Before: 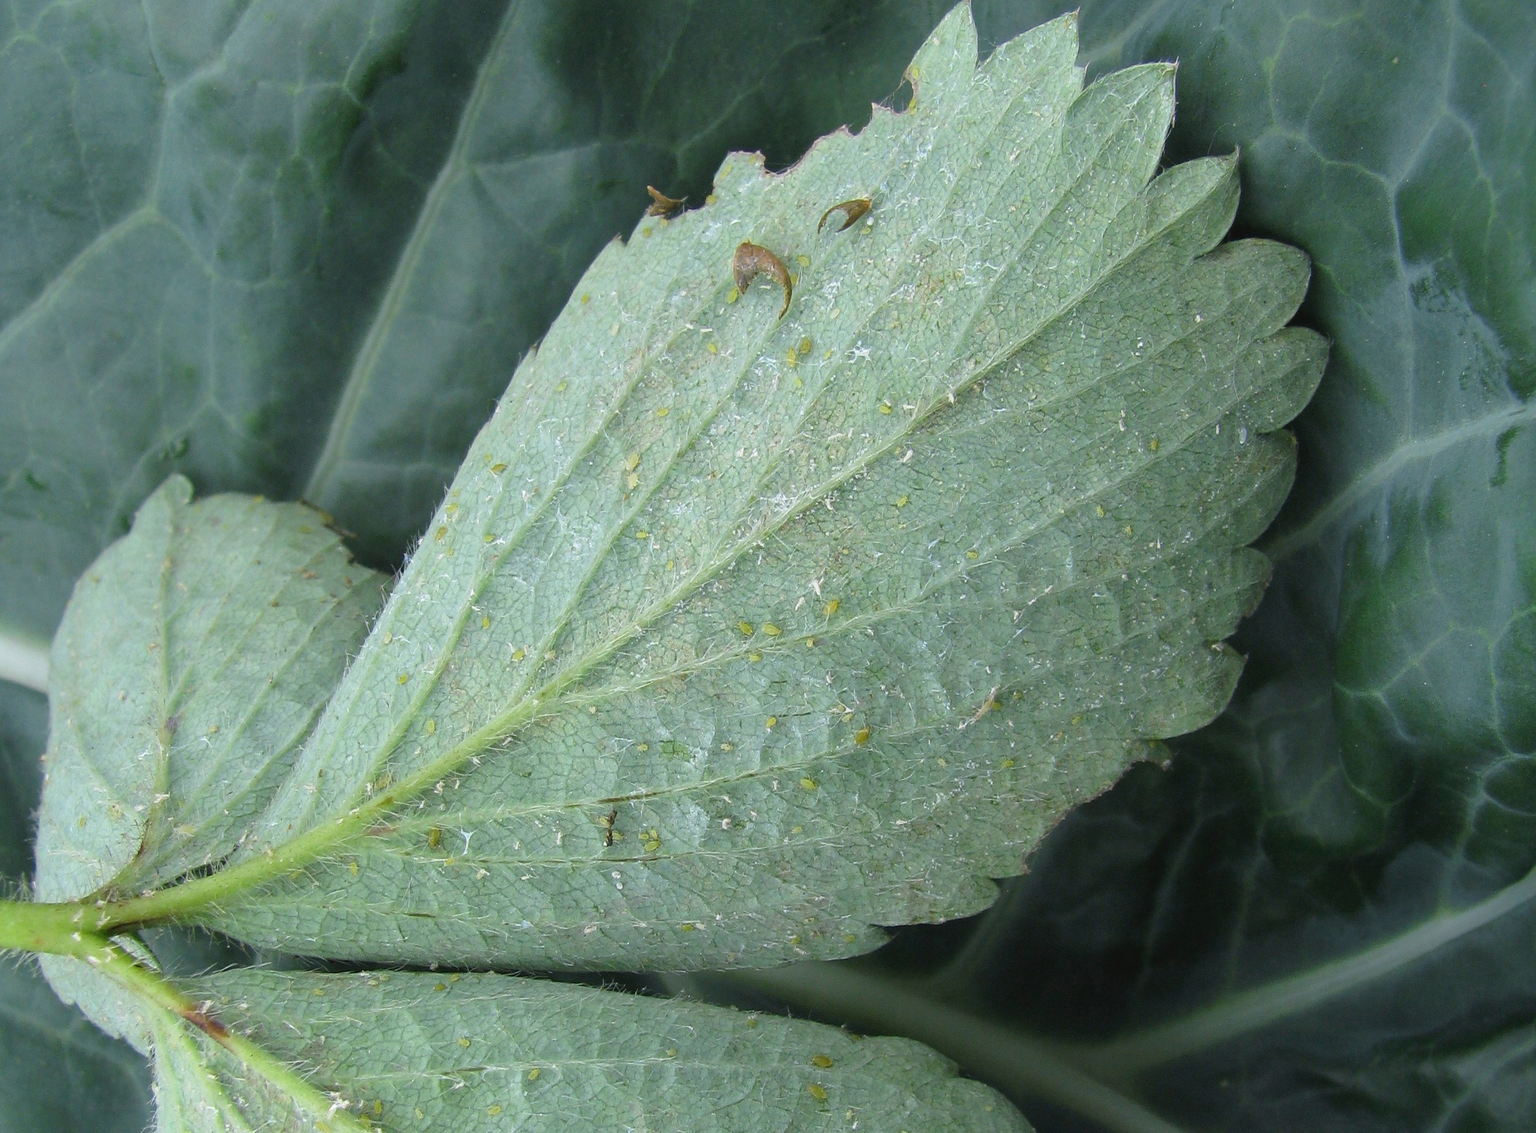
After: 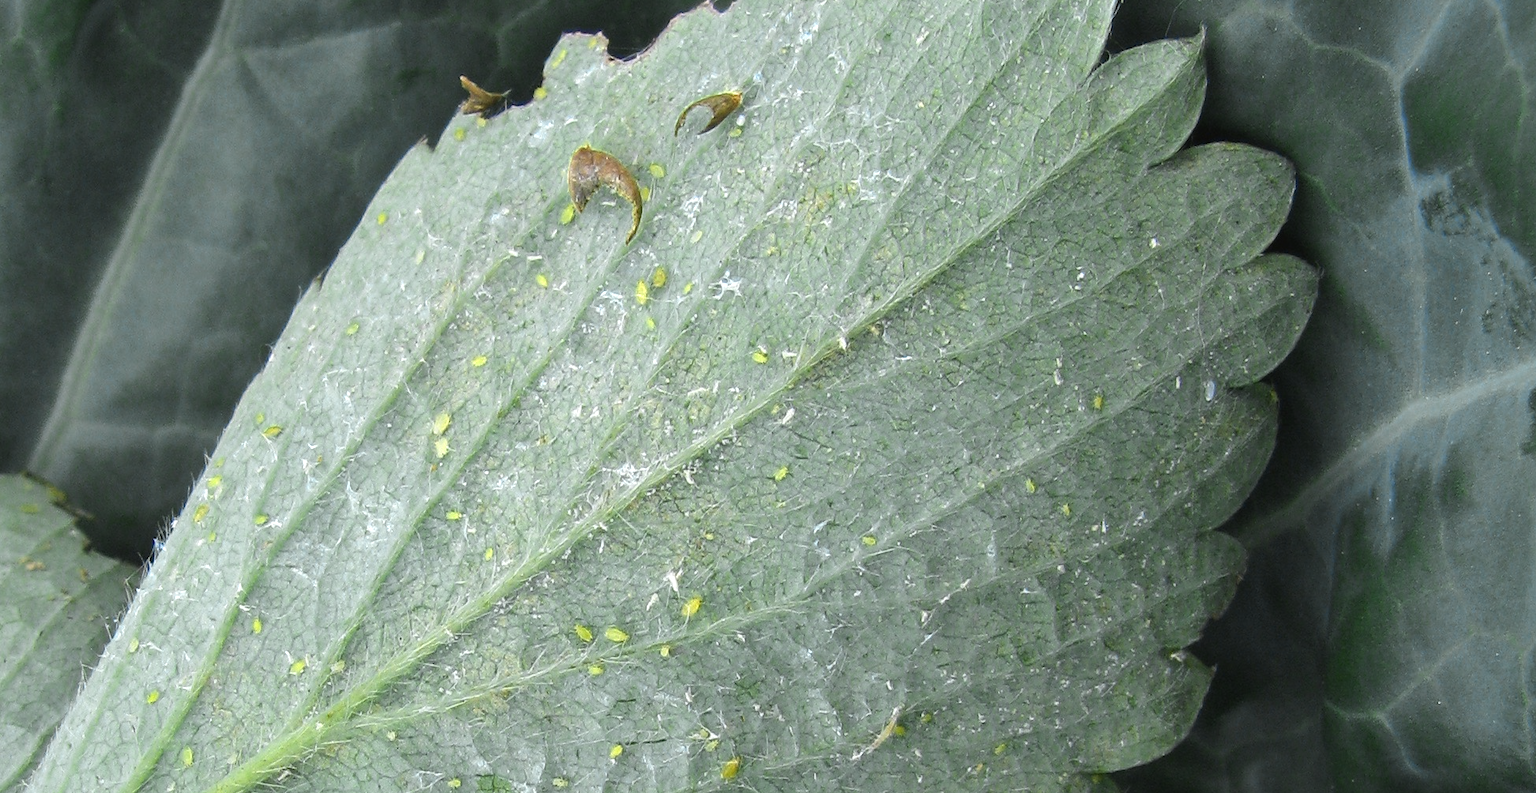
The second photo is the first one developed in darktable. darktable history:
crop: left 18.38%, top 11.092%, right 2.134%, bottom 33.217%
tone equalizer: -8 EV -0.417 EV, -7 EV -0.389 EV, -6 EV -0.333 EV, -5 EV -0.222 EV, -3 EV 0.222 EV, -2 EV 0.333 EV, -1 EV 0.389 EV, +0 EV 0.417 EV, edges refinement/feathering 500, mask exposure compensation -1.57 EV, preserve details no
color zones: curves: ch0 [(0, 0.485) (0.178, 0.476) (0.261, 0.623) (0.411, 0.403) (0.708, 0.603) (0.934, 0.412)]; ch1 [(0.003, 0.485) (0.149, 0.496) (0.229, 0.584) (0.326, 0.551) (0.484, 0.262) (0.757, 0.643)]
